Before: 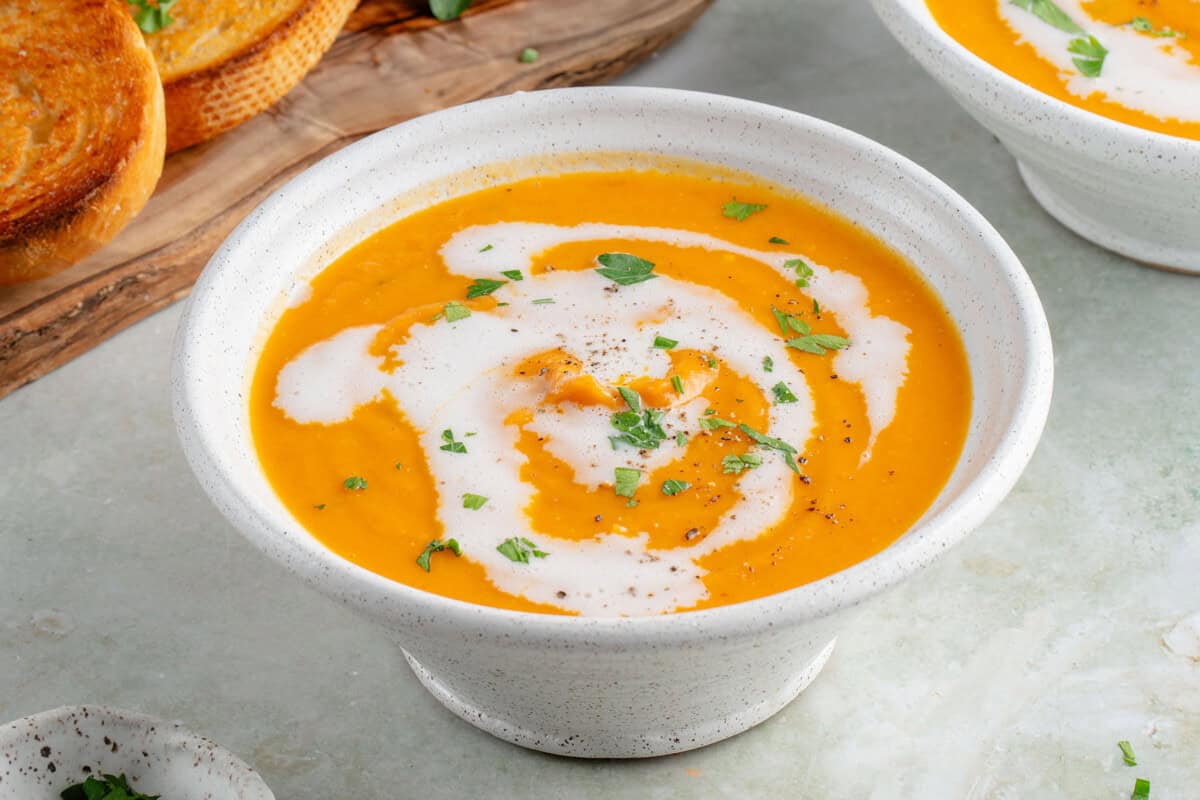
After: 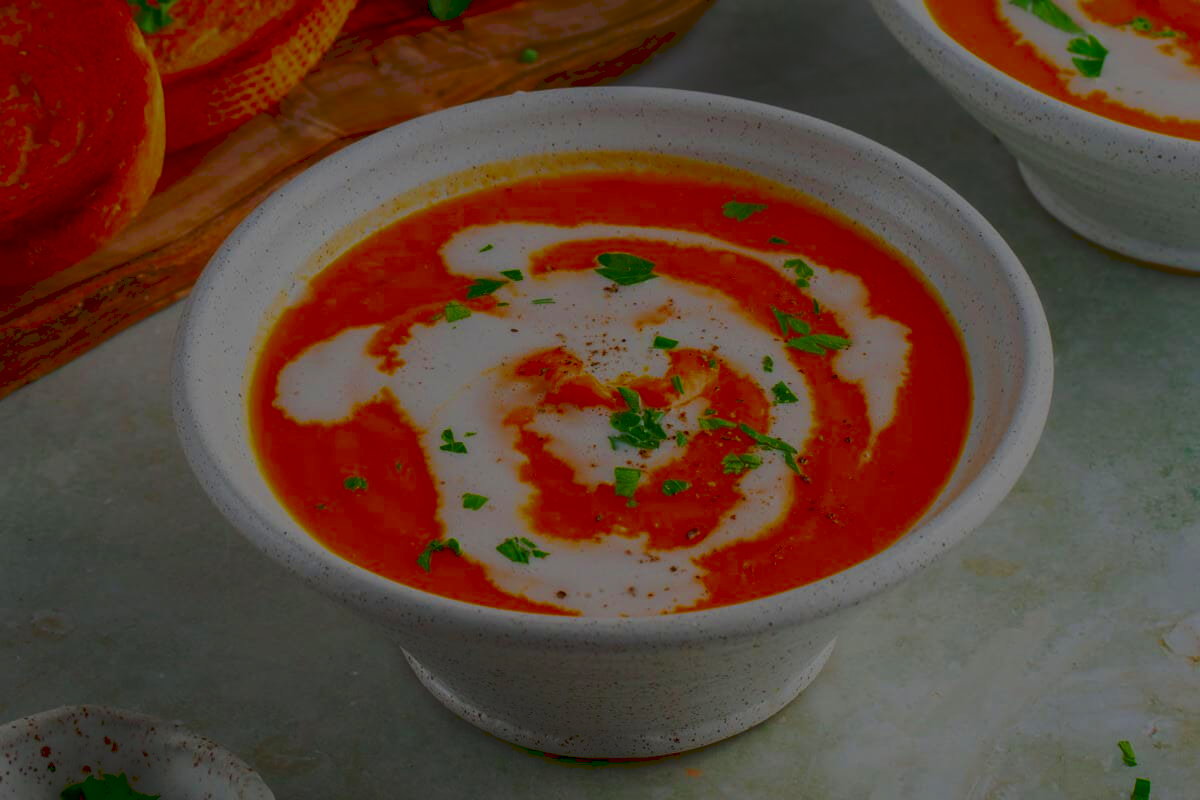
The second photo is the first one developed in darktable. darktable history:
filmic rgb: black relative exposure -7.15 EV, white relative exposure 5.36 EV, hardness 3.02, color science v6 (2022)
contrast brightness saturation: brightness -1, saturation 1
tone curve: curves: ch0 [(0, 0) (0.003, 0.126) (0.011, 0.129) (0.025, 0.133) (0.044, 0.143) (0.069, 0.155) (0.1, 0.17) (0.136, 0.189) (0.177, 0.217) (0.224, 0.25) (0.277, 0.293) (0.335, 0.346) (0.399, 0.398) (0.468, 0.456) (0.543, 0.517) (0.623, 0.583) (0.709, 0.659) (0.801, 0.756) (0.898, 0.856) (1, 1)], preserve colors none
